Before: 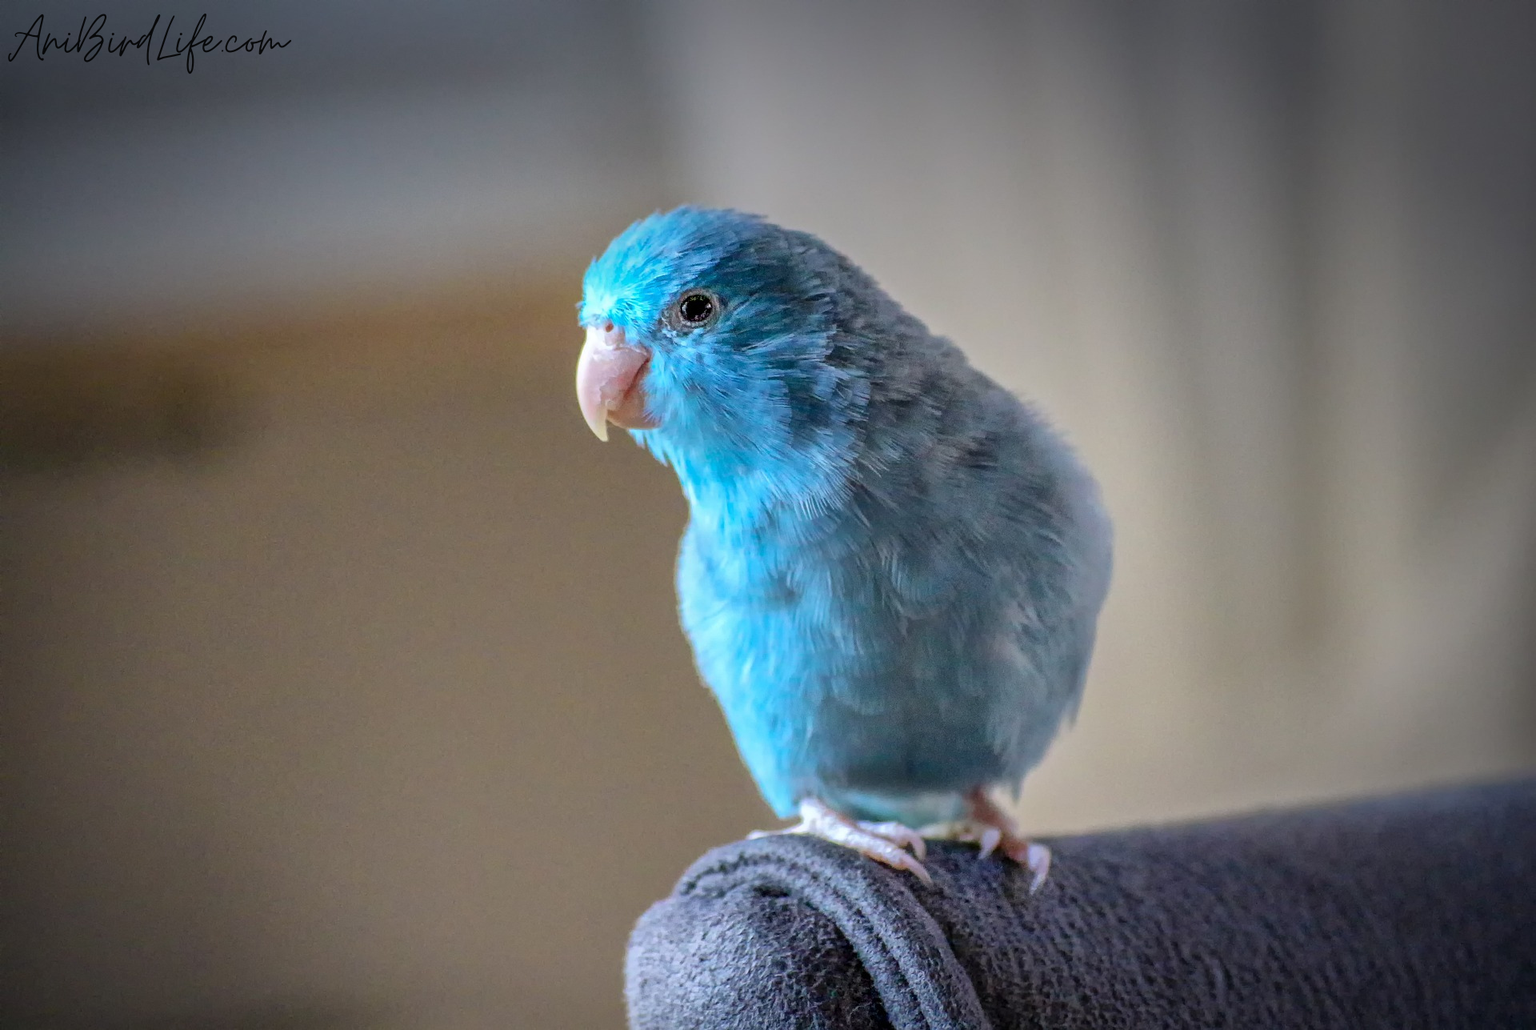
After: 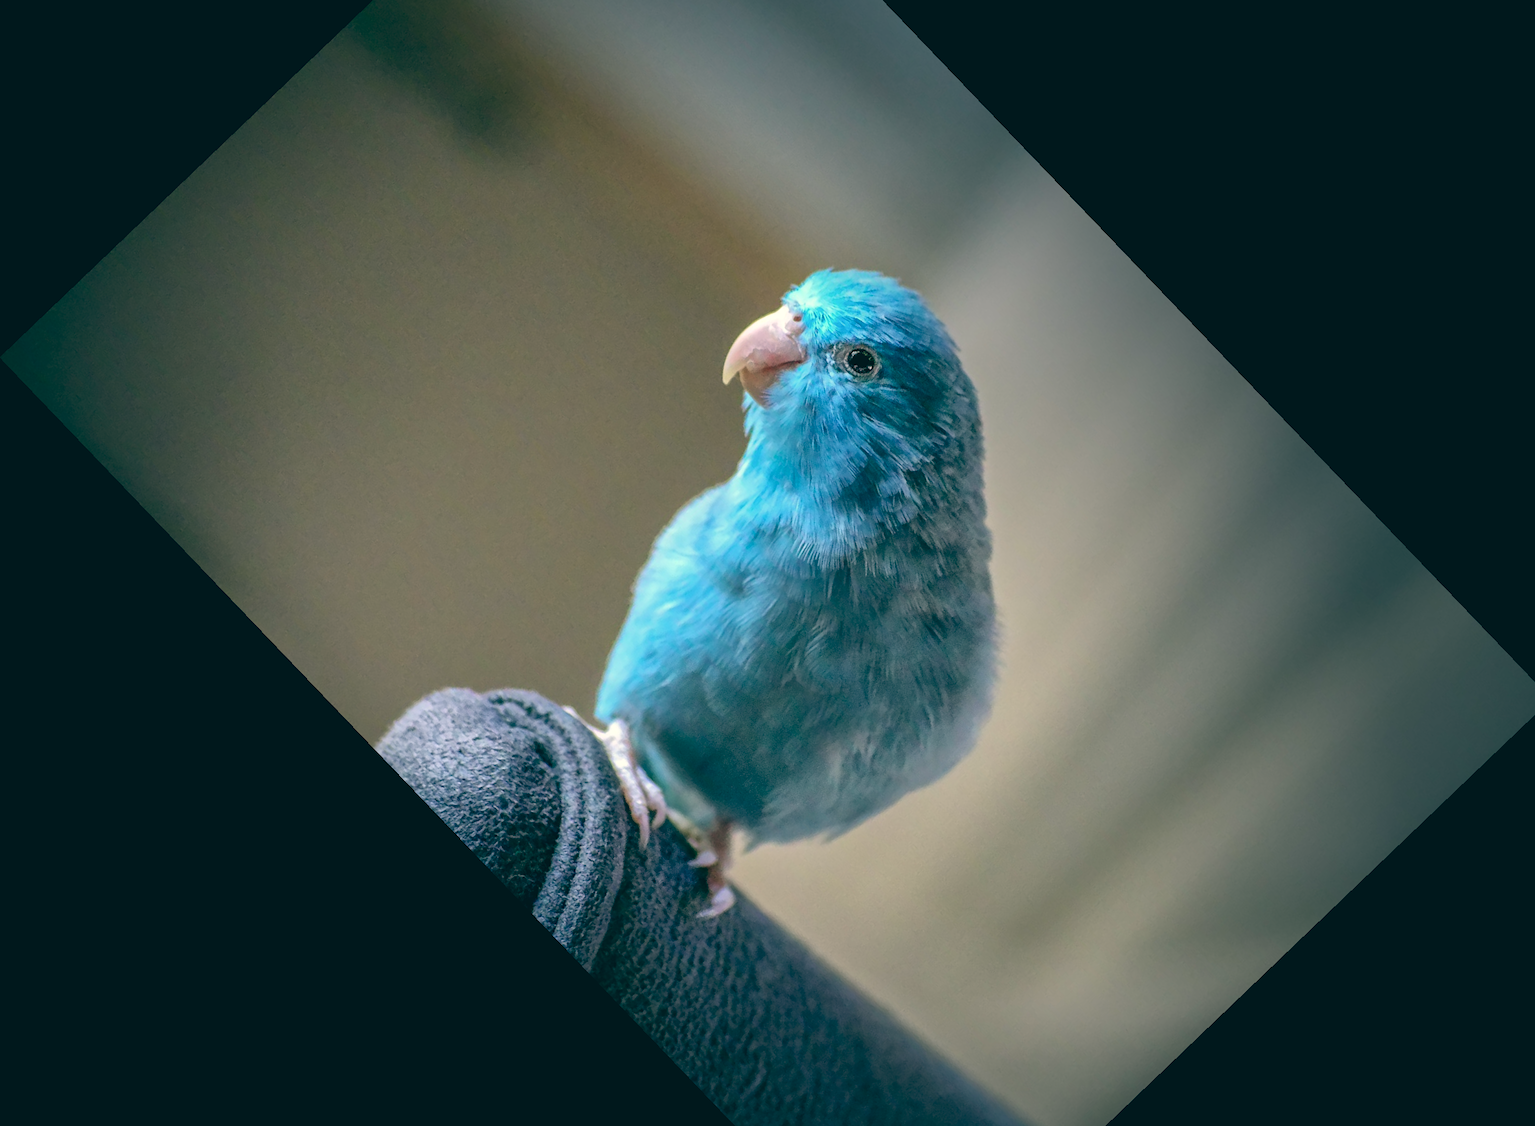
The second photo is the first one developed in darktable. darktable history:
crop and rotate: angle -46.26°, top 16.234%, right 0.912%, bottom 11.704%
color balance: lift [1.005, 0.99, 1.007, 1.01], gamma [1, 0.979, 1.011, 1.021], gain [0.923, 1.098, 1.025, 0.902], input saturation 90.45%, contrast 7.73%, output saturation 105.91%
